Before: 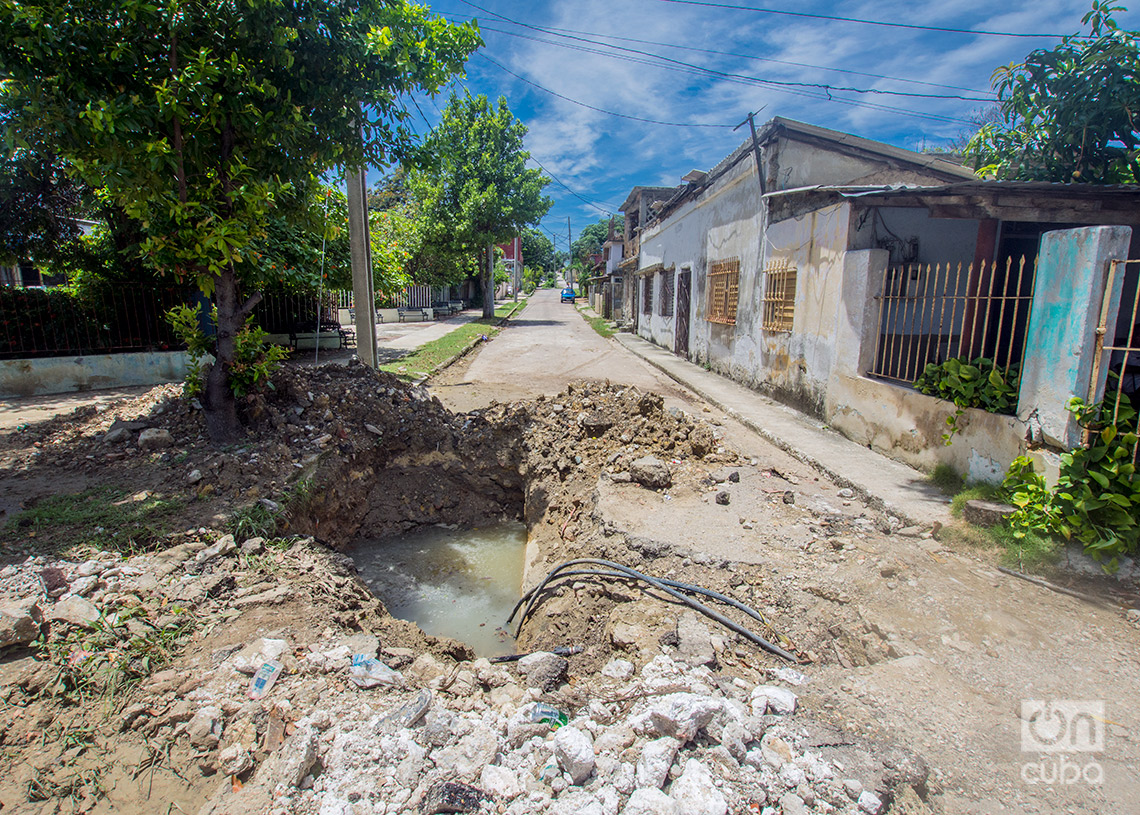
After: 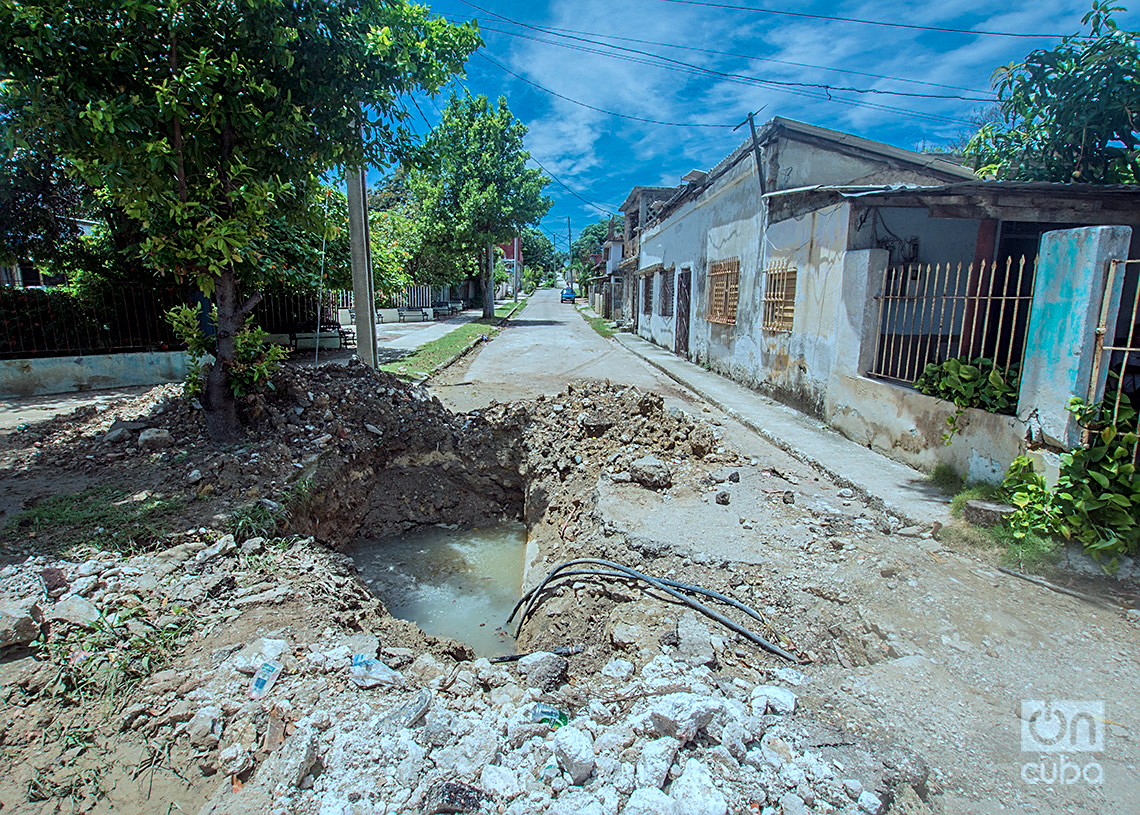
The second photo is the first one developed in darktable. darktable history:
color correction: highlights a* -9.73, highlights b* -21.22
sharpen: on, module defaults
rgb curve: curves: ch2 [(0, 0) (0.567, 0.512) (1, 1)], mode RGB, independent channels
shadows and highlights: shadows 10, white point adjustment 1, highlights -40
